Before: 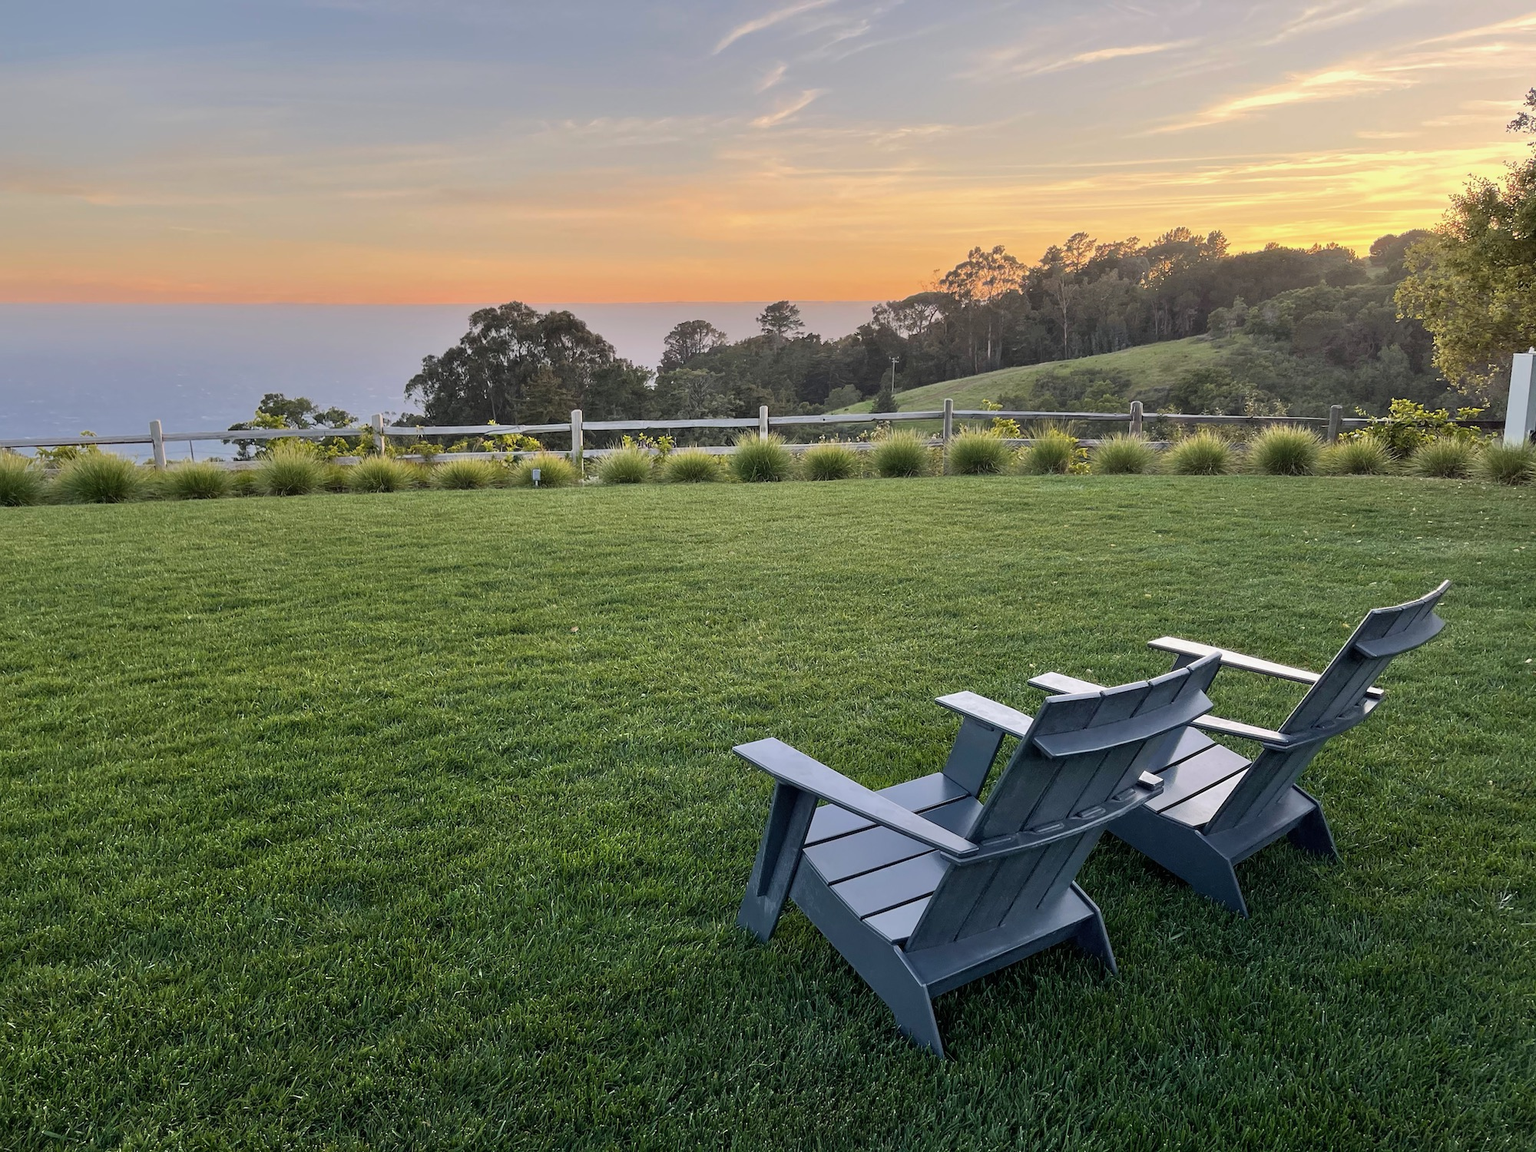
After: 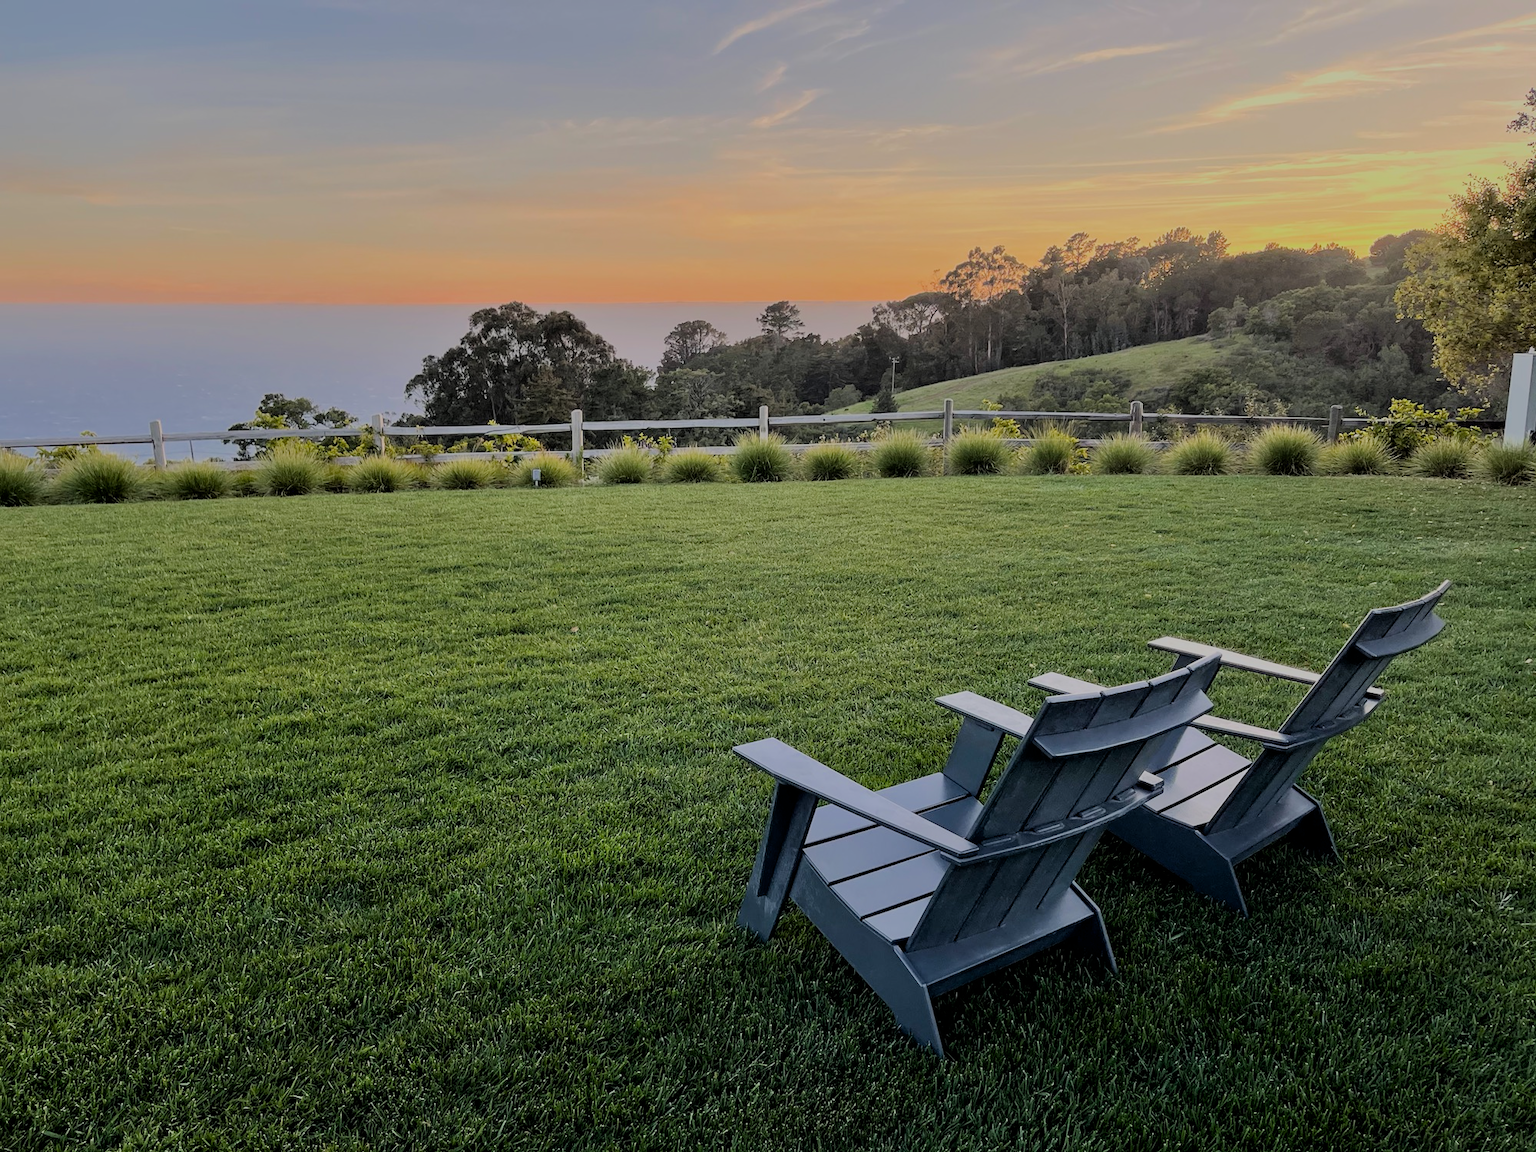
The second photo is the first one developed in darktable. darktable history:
filmic rgb: black relative exposure -6.15 EV, white relative exposure 6.96 EV, hardness 2.23, color science v6 (2022)
shadows and highlights: shadows -20, white point adjustment -2, highlights -35
